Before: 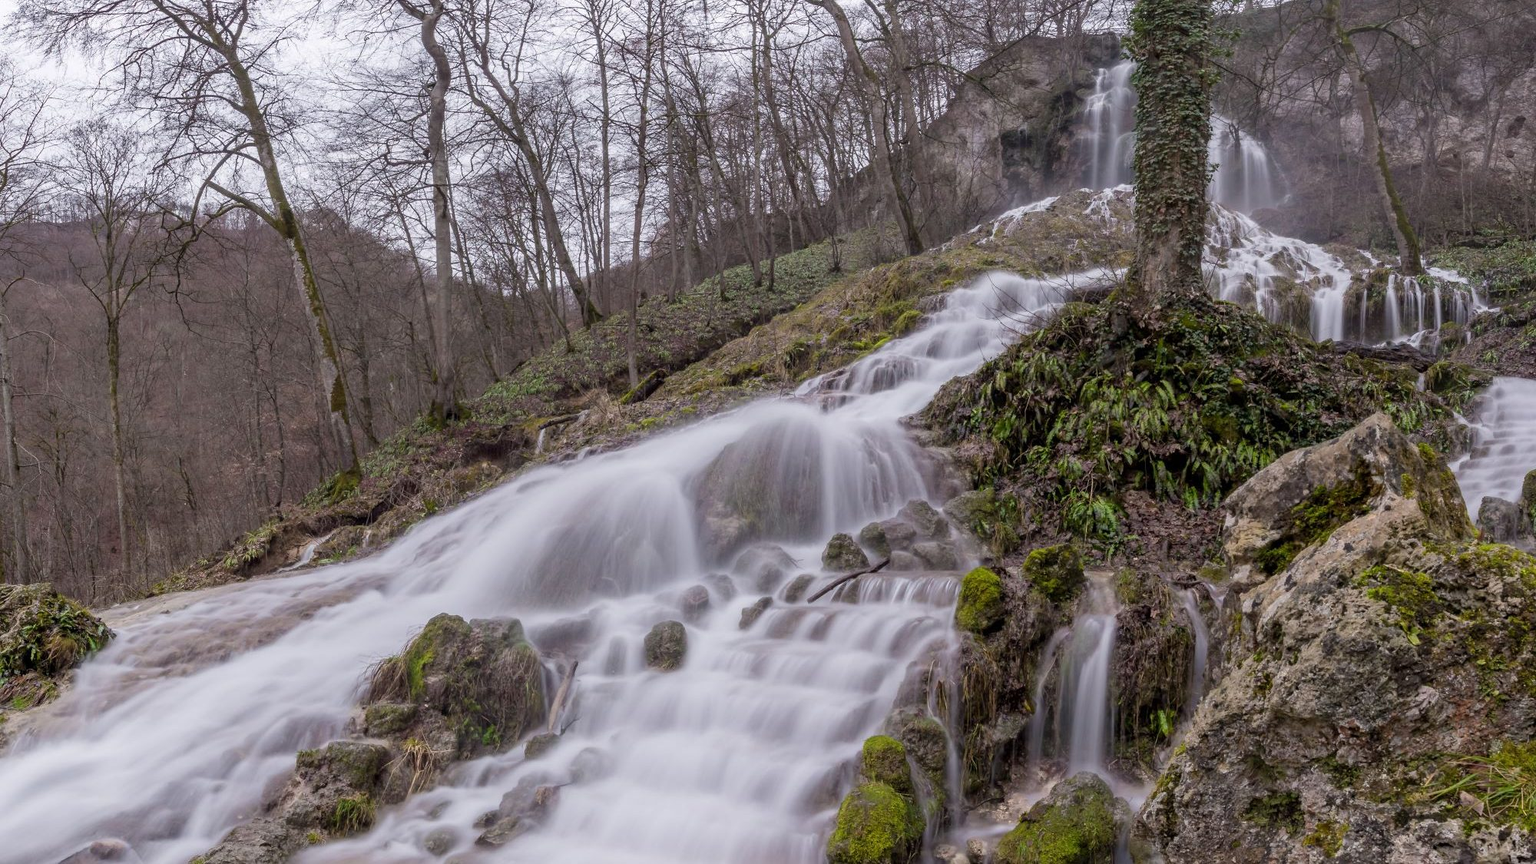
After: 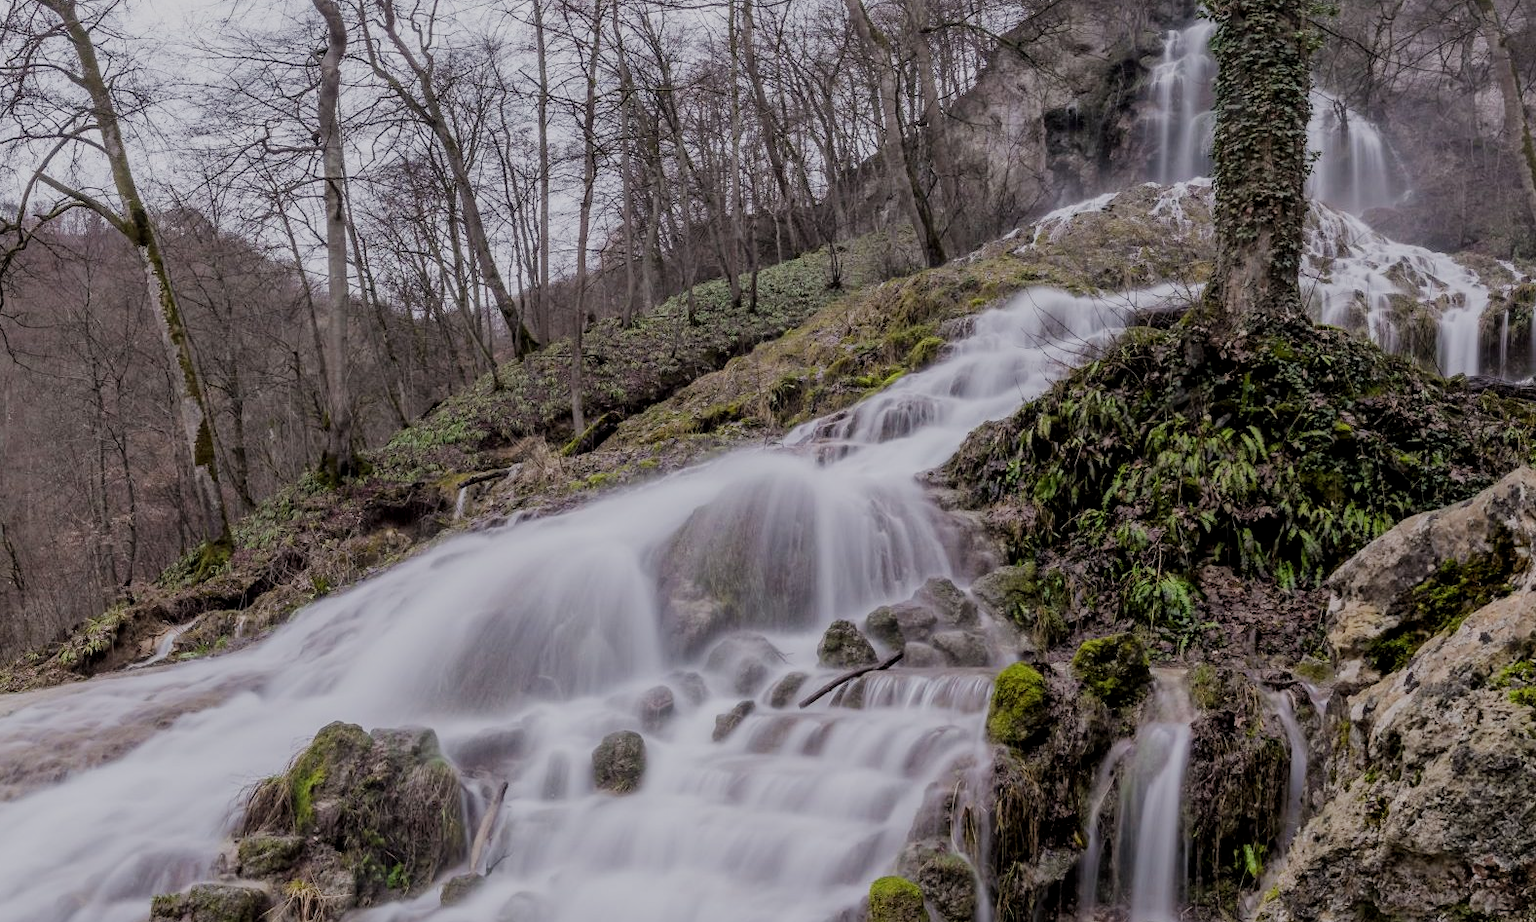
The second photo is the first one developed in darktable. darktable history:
filmic rgb: black relative exposure -6.97 EV, white relative exposure 5.63 EV, hardness 2.85, iterations of high-quality reconstruction 0
local contrast: mode bilateral grid, contrast 20, coarseness 50, detail 119%, midtone range 0.2
crop: left 11.565%, top 5.207%, right 9.576%, bottom 10.531%
